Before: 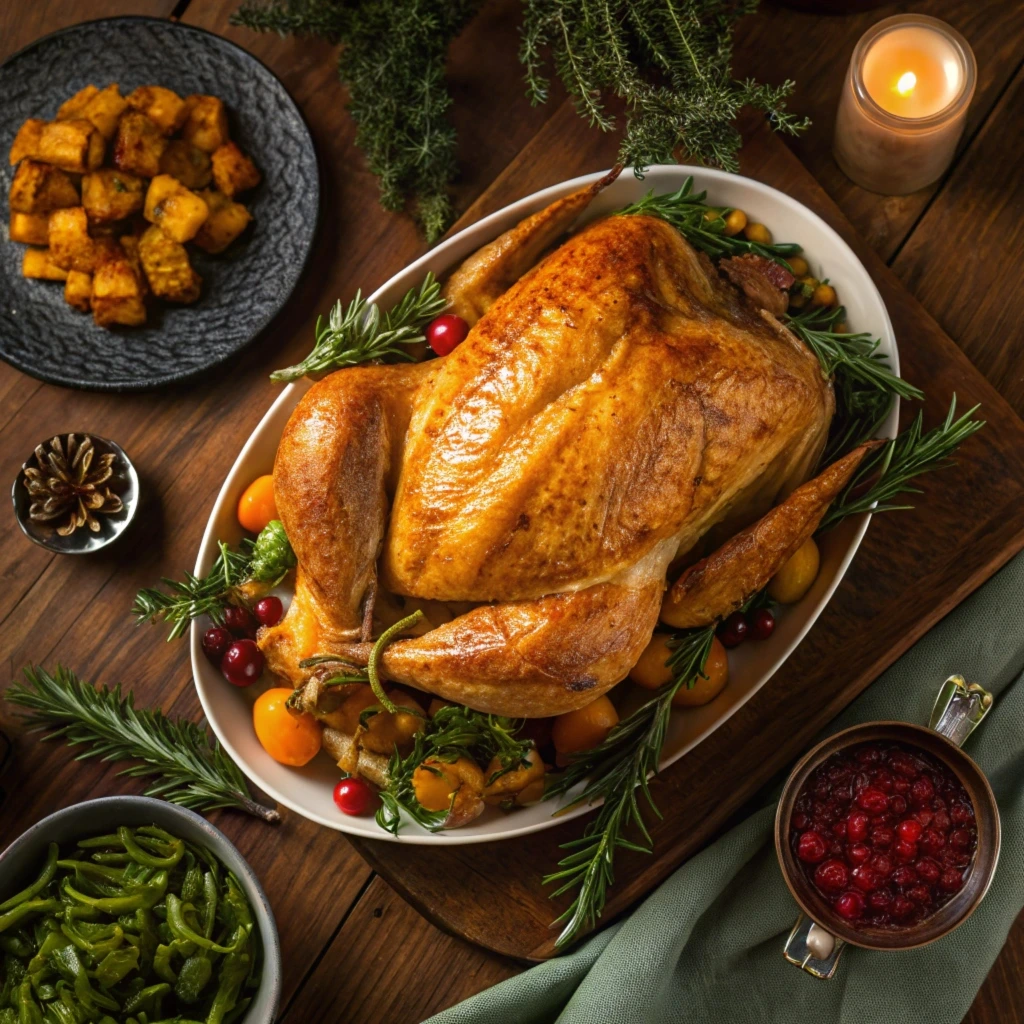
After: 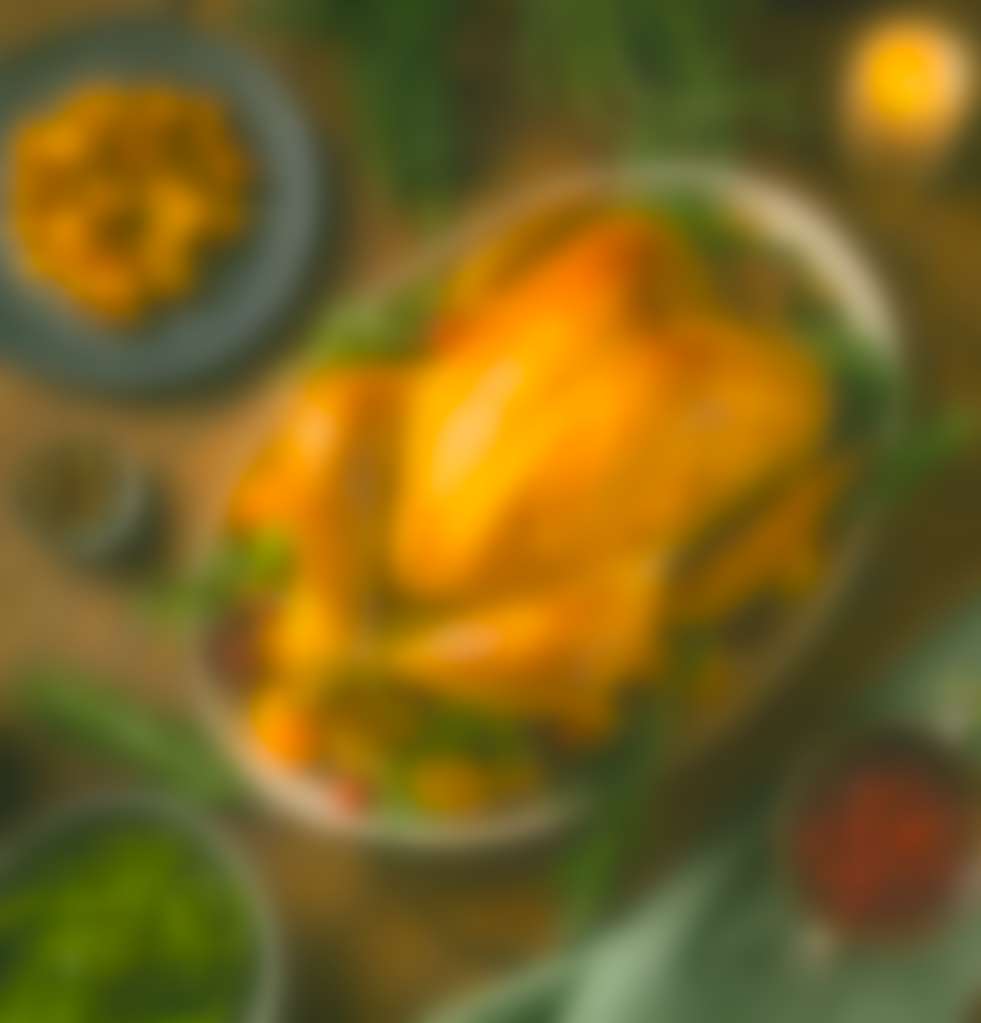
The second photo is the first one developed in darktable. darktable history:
white balance: red 0.926, green 1.003, blue 1.133
color correction: highlights a* 5.3, highlights b* 24.26, shadows a* -15.58, shadows b* 4.02
contrast brightness saturation: contrast -0.28
lowpass: radius 16, unbound 0
crop: right 4.126%, bottom 0.031%
exposure: black level correction 0, exposure 1.2 EV, compensate exposure bias true, compensate highlight preservation false
